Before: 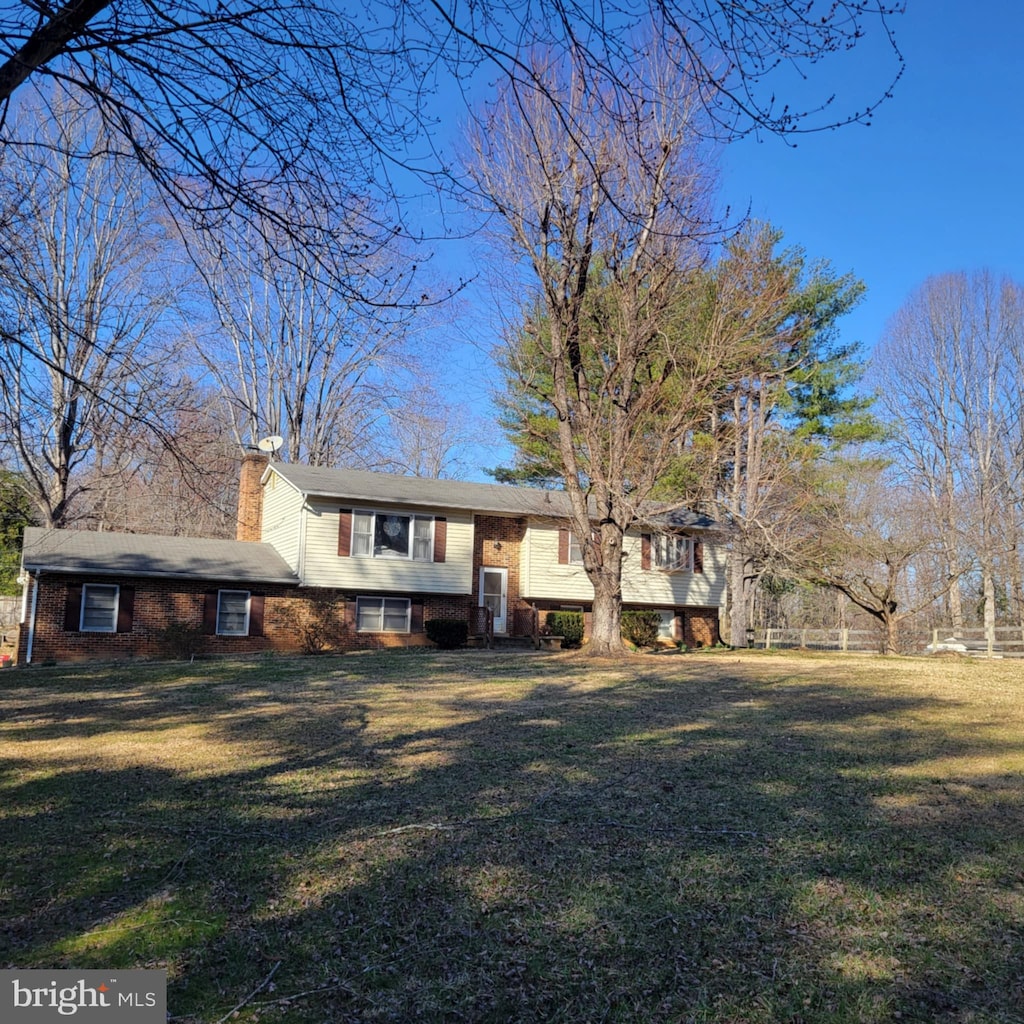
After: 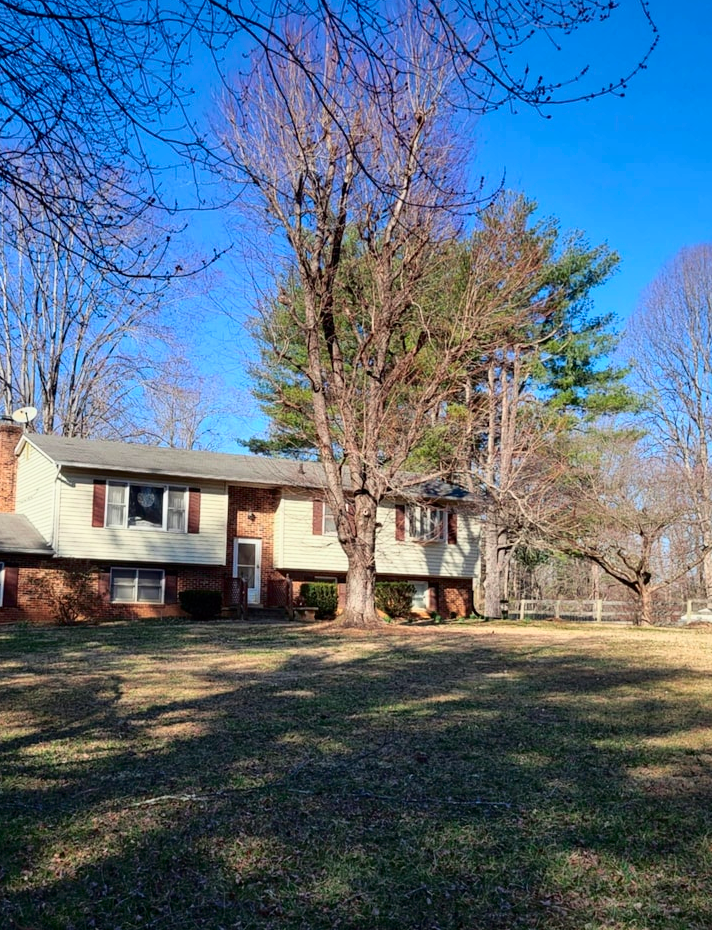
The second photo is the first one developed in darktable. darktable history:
crop and rotate: left 24.034%, top 2.838%, right 6.406%, bottom 6.299%
tone curve: curves: ch0 [(0, 0) (0.059, 0.027) (0.178, 0.105) (0.292, 0.233) (0.485, 0.472) (0.837, 0.887) (1, 0.983)]; ch1 [(0, 0) (0.23, 0.166) (0.34, 0.298) (0.371, 0.334) (0.435, 0.413) (0.477, 0.469) (0.499, 0.498) (0.534, 0.551) (0.56, 0.585) (0.754, 0.801) (1, 1)]; ch2 [(0, 0) (0.431, 0.414) (0.498, 0.503) (0.524, 0.531) (0.568, 0.567) (0.6, 0.597) (0.65, 0.651) (0.752, 0.764) (1, 1)], color space Lab, independent channels, preserve colors none
